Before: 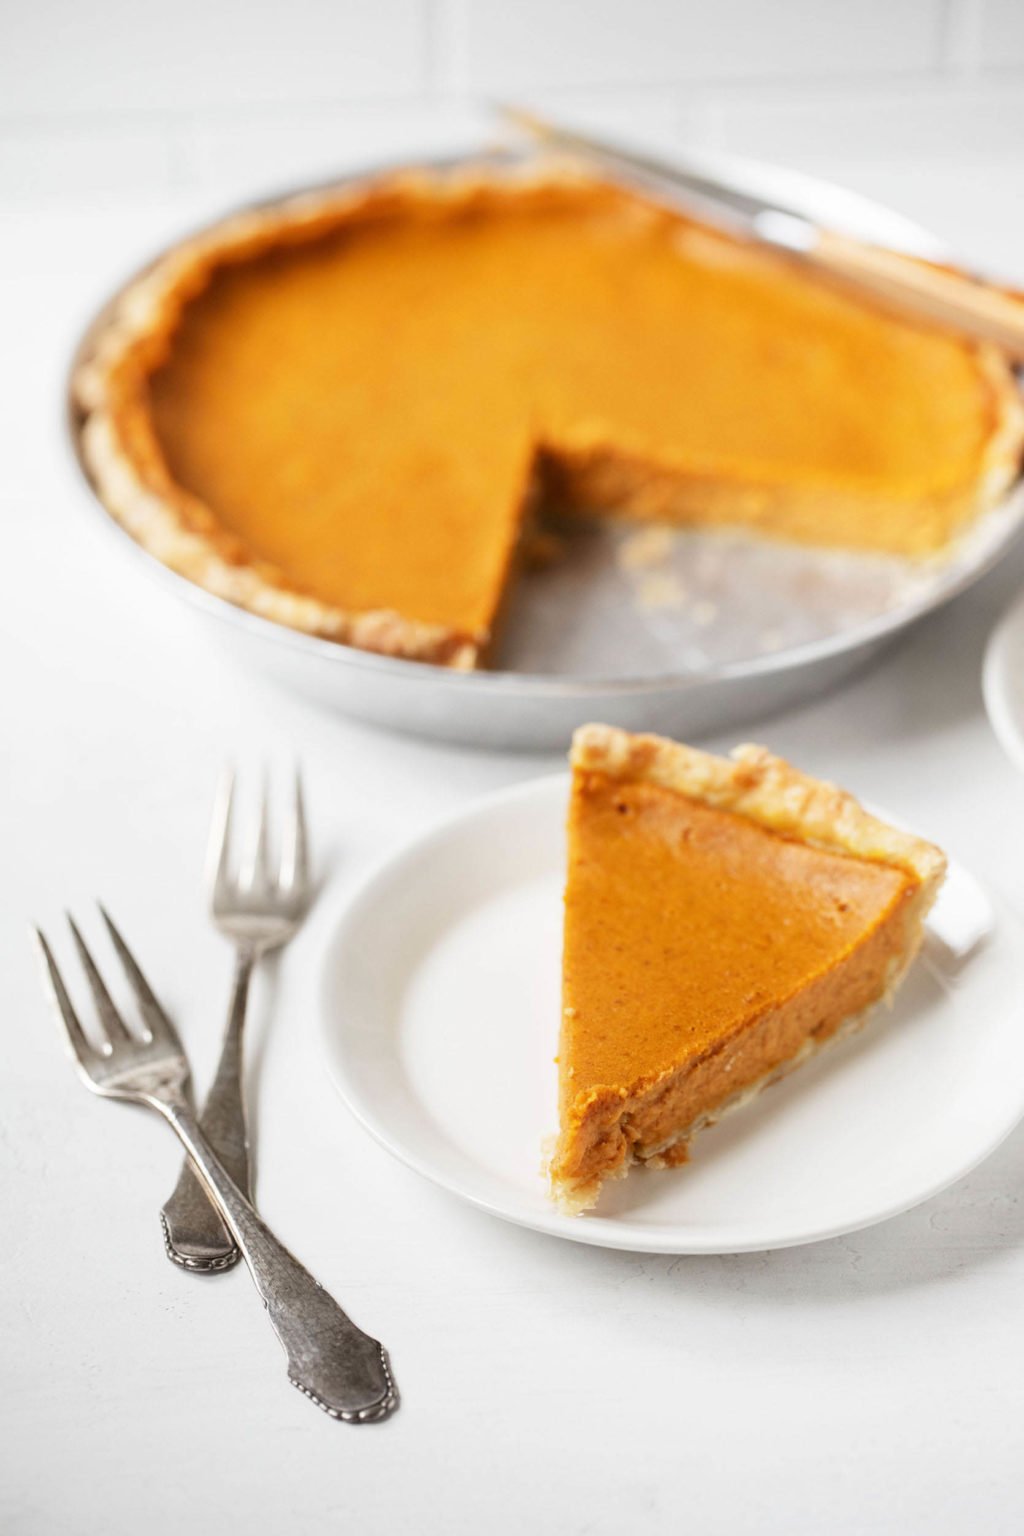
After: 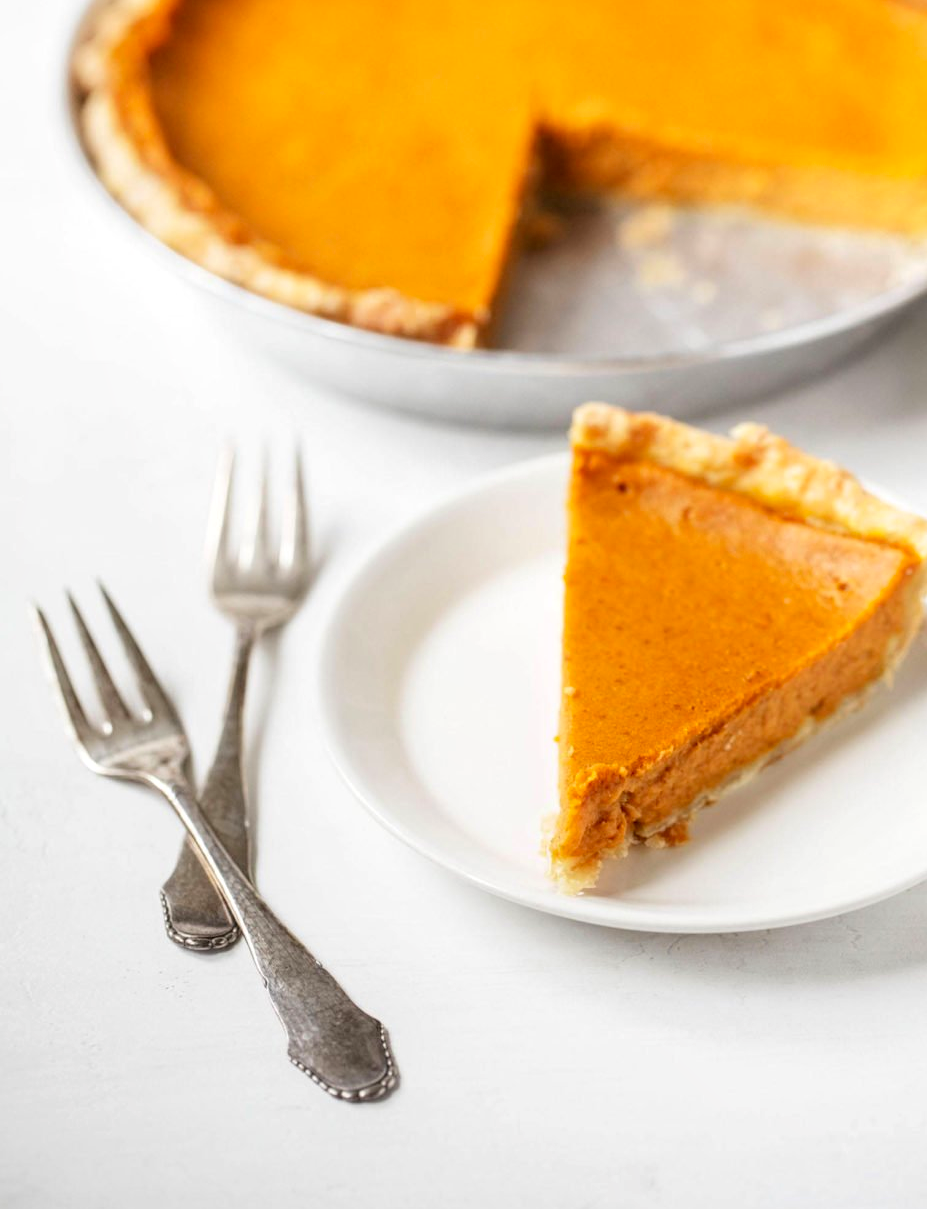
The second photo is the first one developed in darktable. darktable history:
white balance: red 1, blue 1
crop: top 20.916%, right 9.437%, bottom 0.316%
contrast brightness saturation: brightness 0.09, saturation 0.19
local contrast: on, module defaults
